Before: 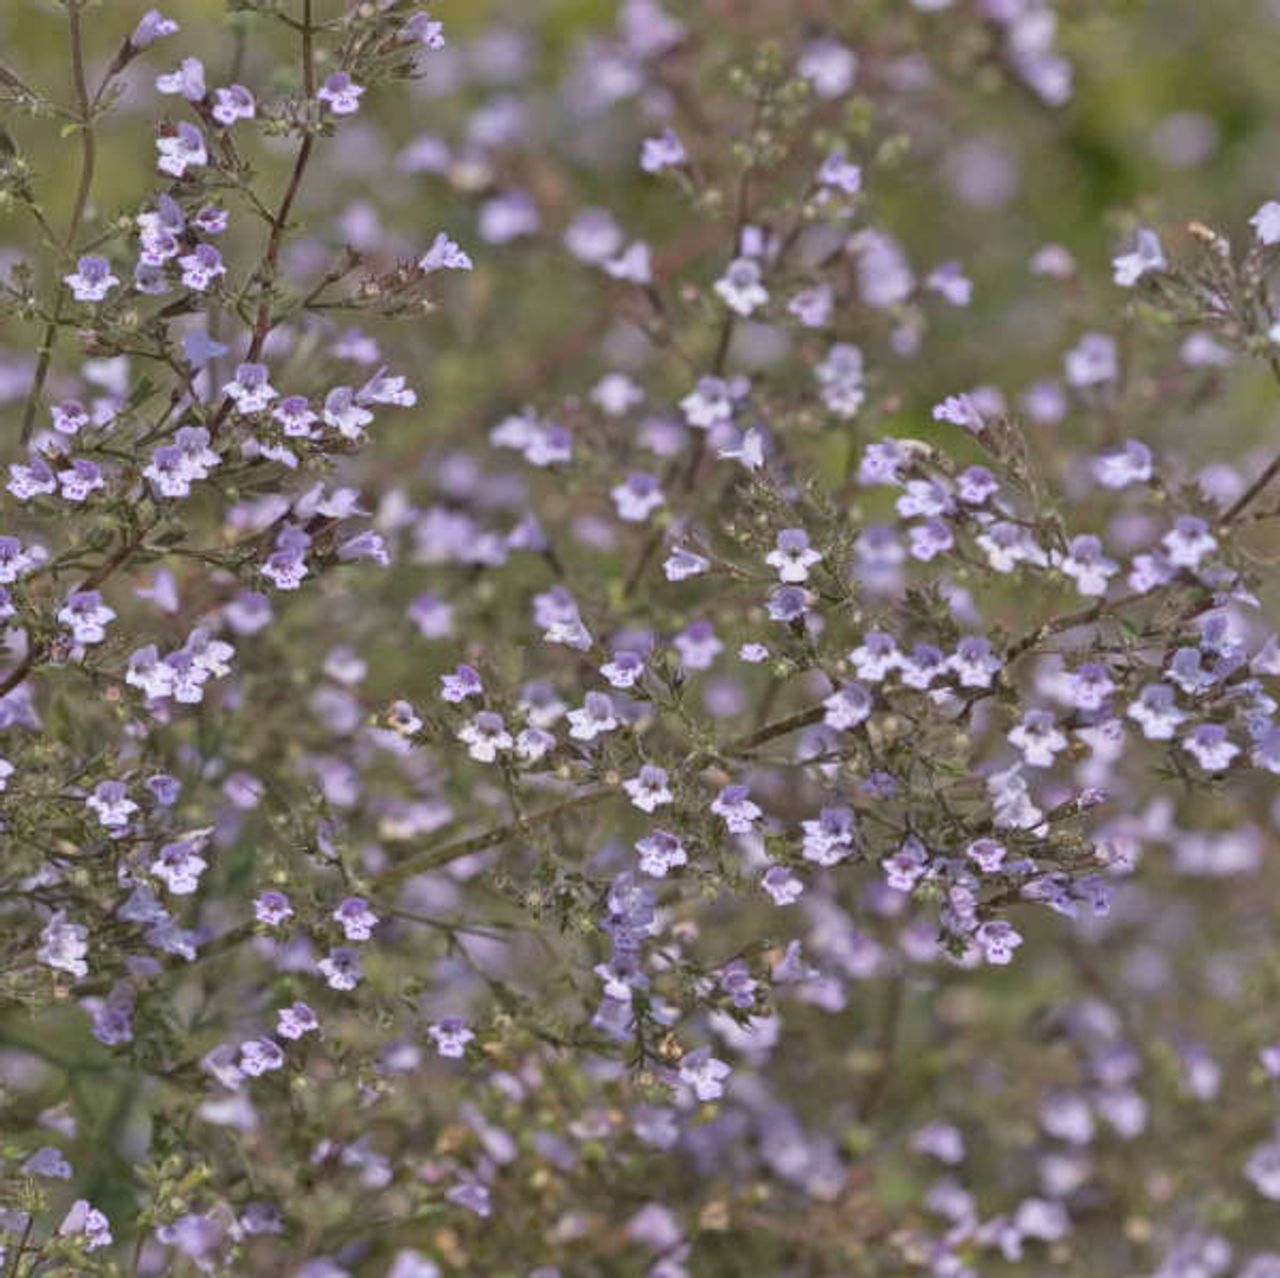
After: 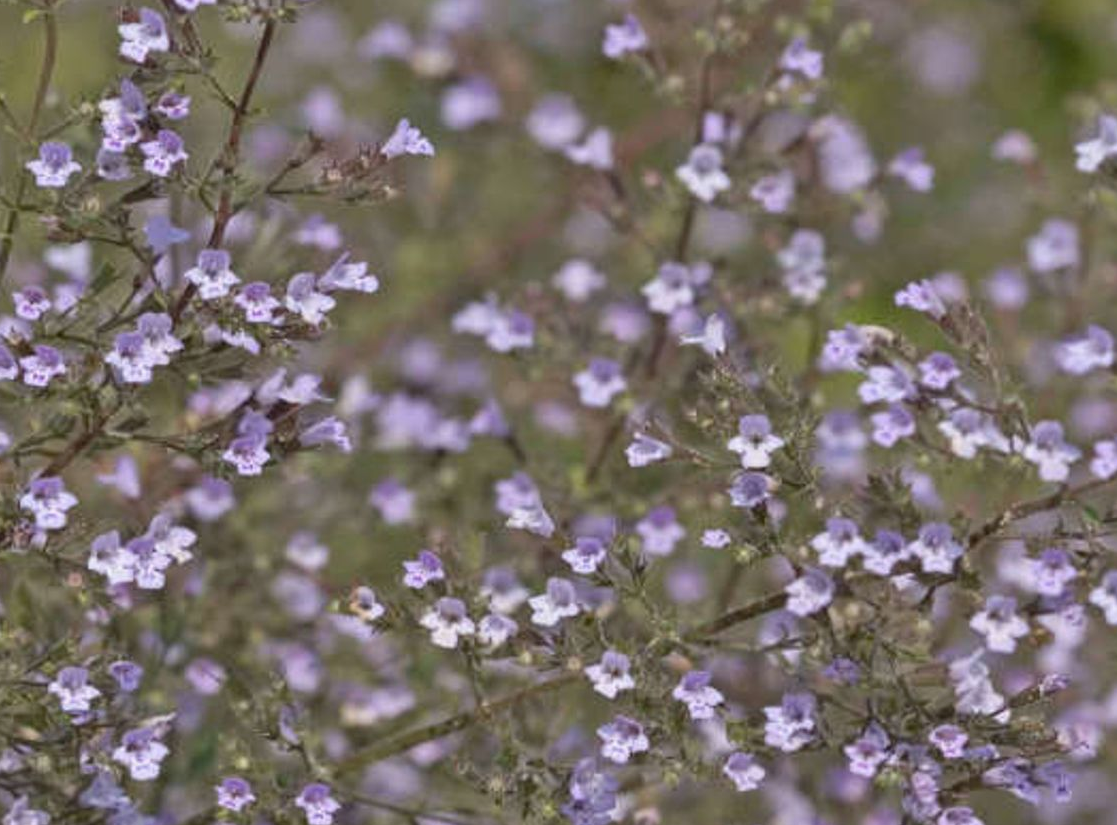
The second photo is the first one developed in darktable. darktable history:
exposure: exposure -0.048 EV, compensate highlight preservation false
crop: left 3.015%, top 8.969%, right 9.647%, bottom 26.457%
